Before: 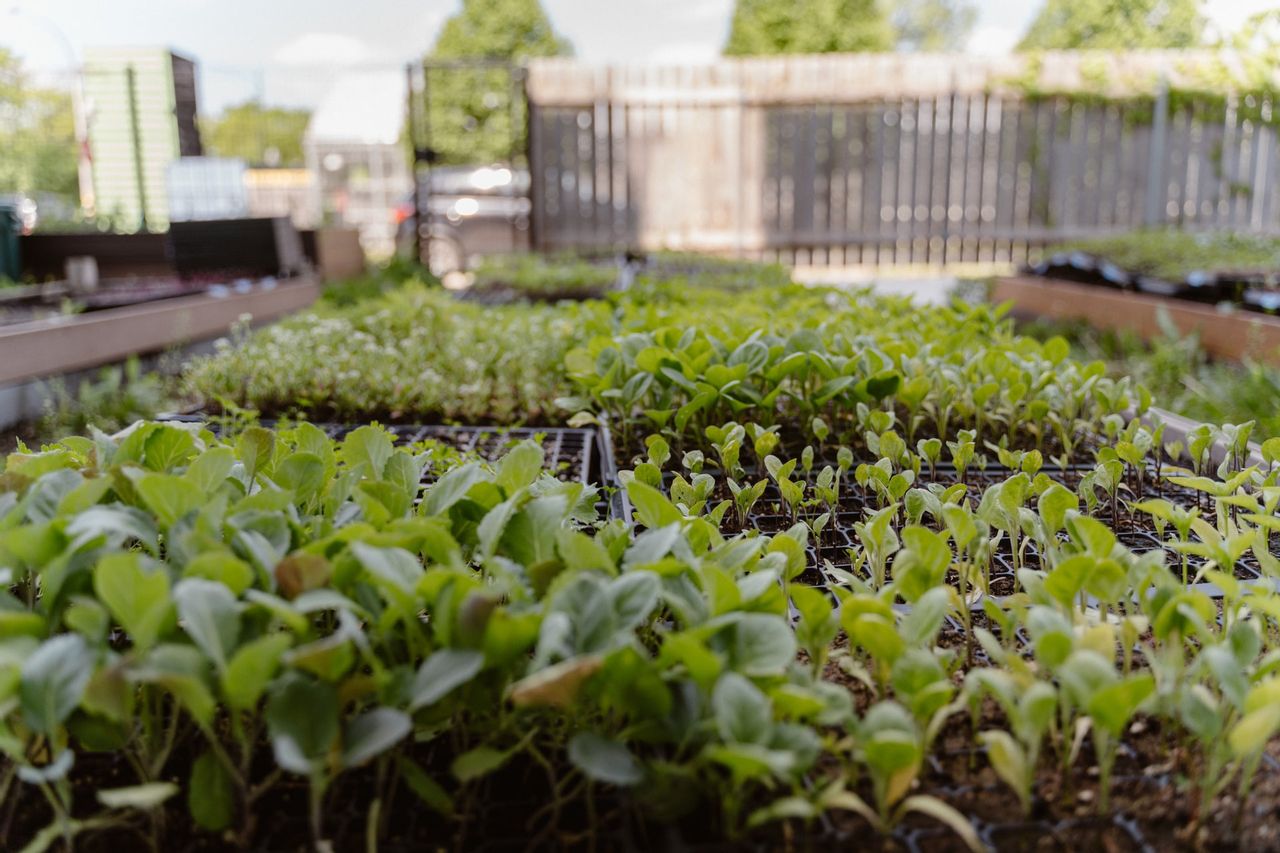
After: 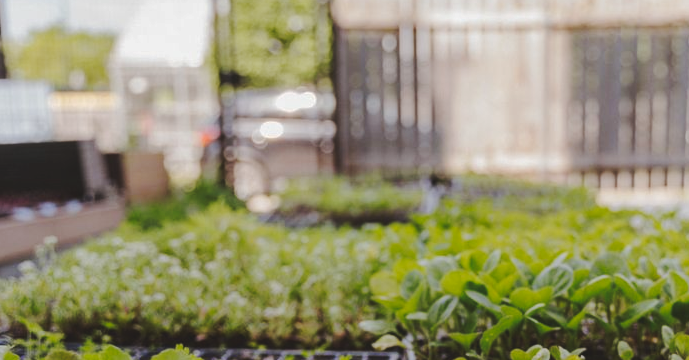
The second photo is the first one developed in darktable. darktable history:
crop: left 15.306%, top 9.065%, right 30.789%, bottom 48.638%
rgb curve: curves: ch0 [(0, 0) (0.175, 0.154) (0.785, 0.663) (1, 1)]
tone curve: curves: ch0 [(0, 0) (0.003, 0.1) (0.011, 0.101) (0.025, 0.11) (0.044, 0.126) (0.069, 0.14) (0.1, 0.158) (0.136, 0.18) (0.177, 0.206) (0.224, 0.243) (0.277, 0.293) (0.335, 0.36) (0.399, 0.446) (0.468, 0.537) (0.543, 0.618) (0.623, 0.694) (0.709, 0.763) (0.801, 0.836) (0.898, 0.908) (1, 1)], preserve colors none
